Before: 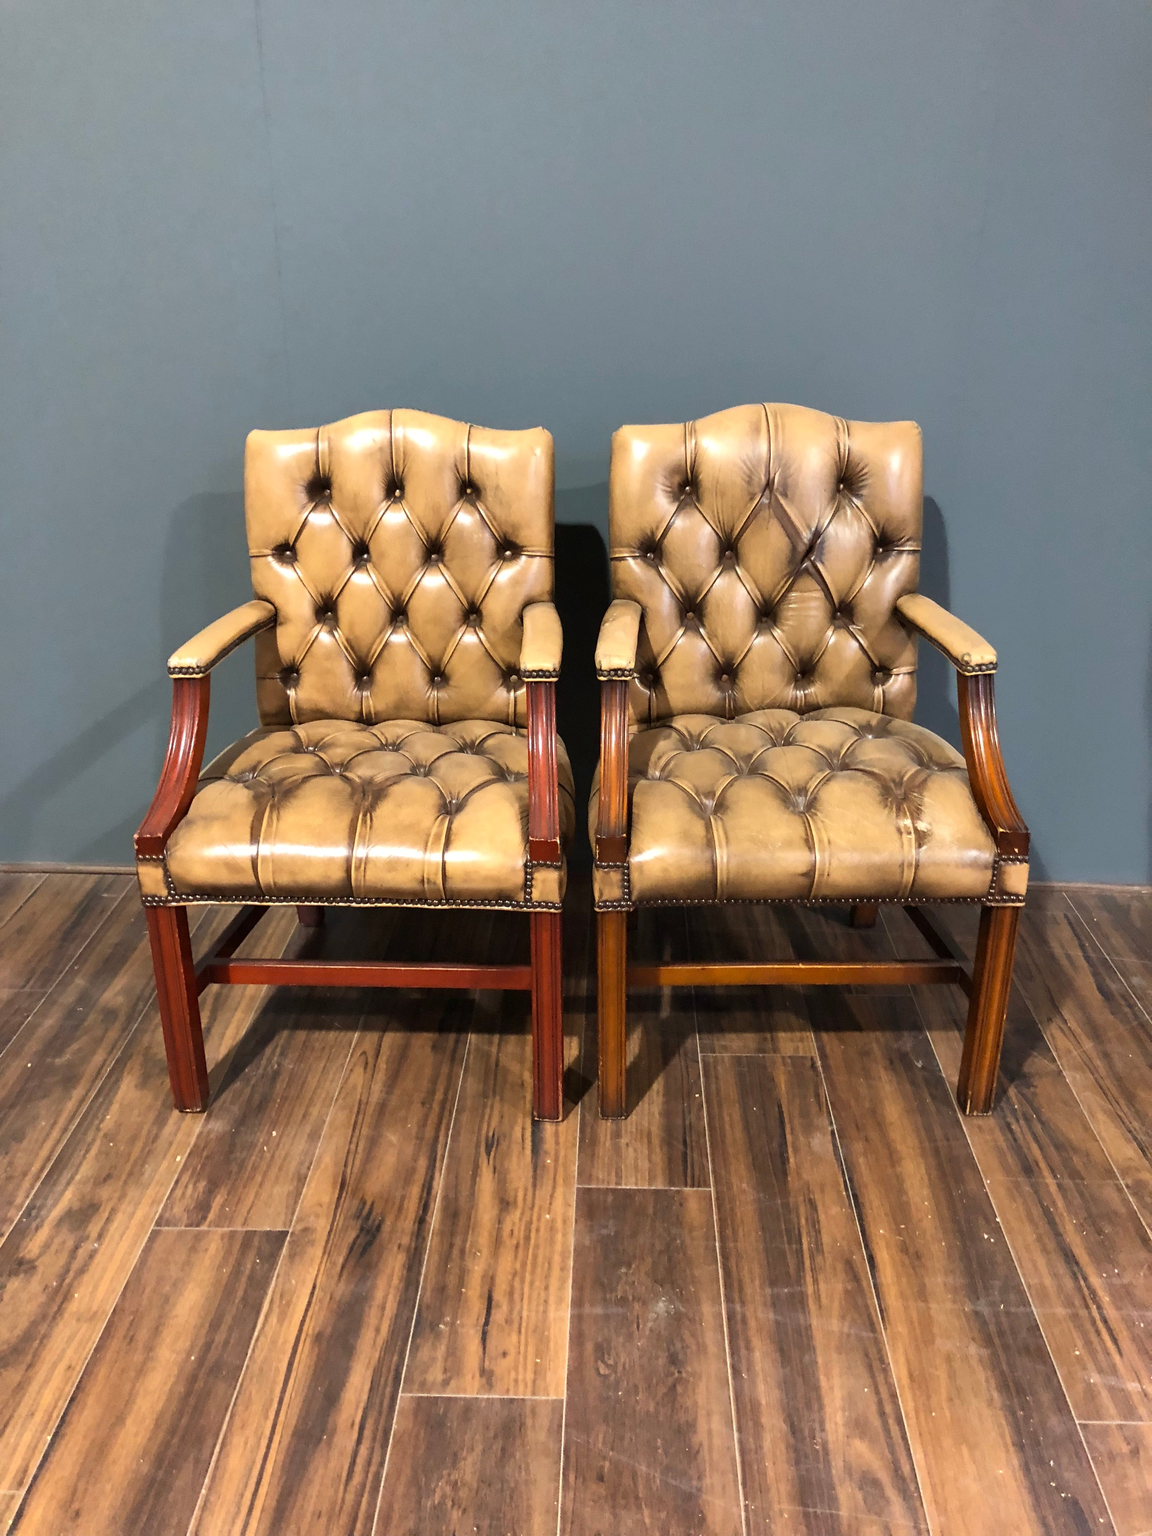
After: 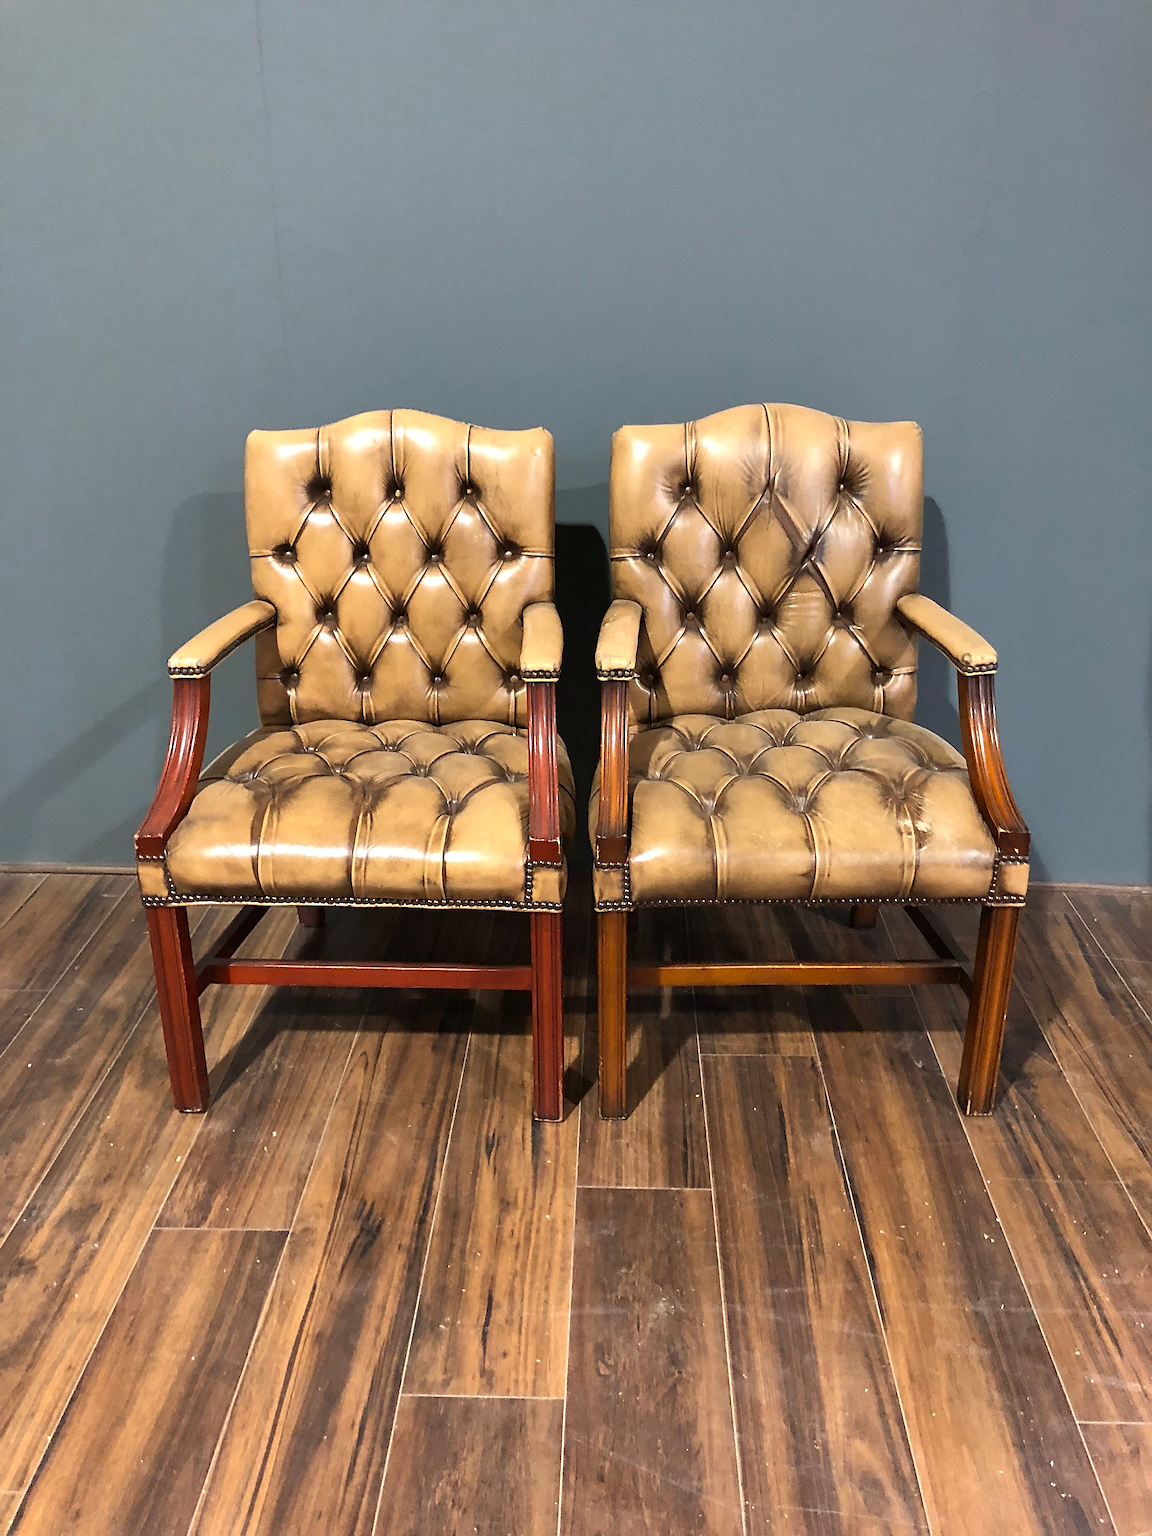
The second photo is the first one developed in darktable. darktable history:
sharpen: radius 2.676, amount 0.669
